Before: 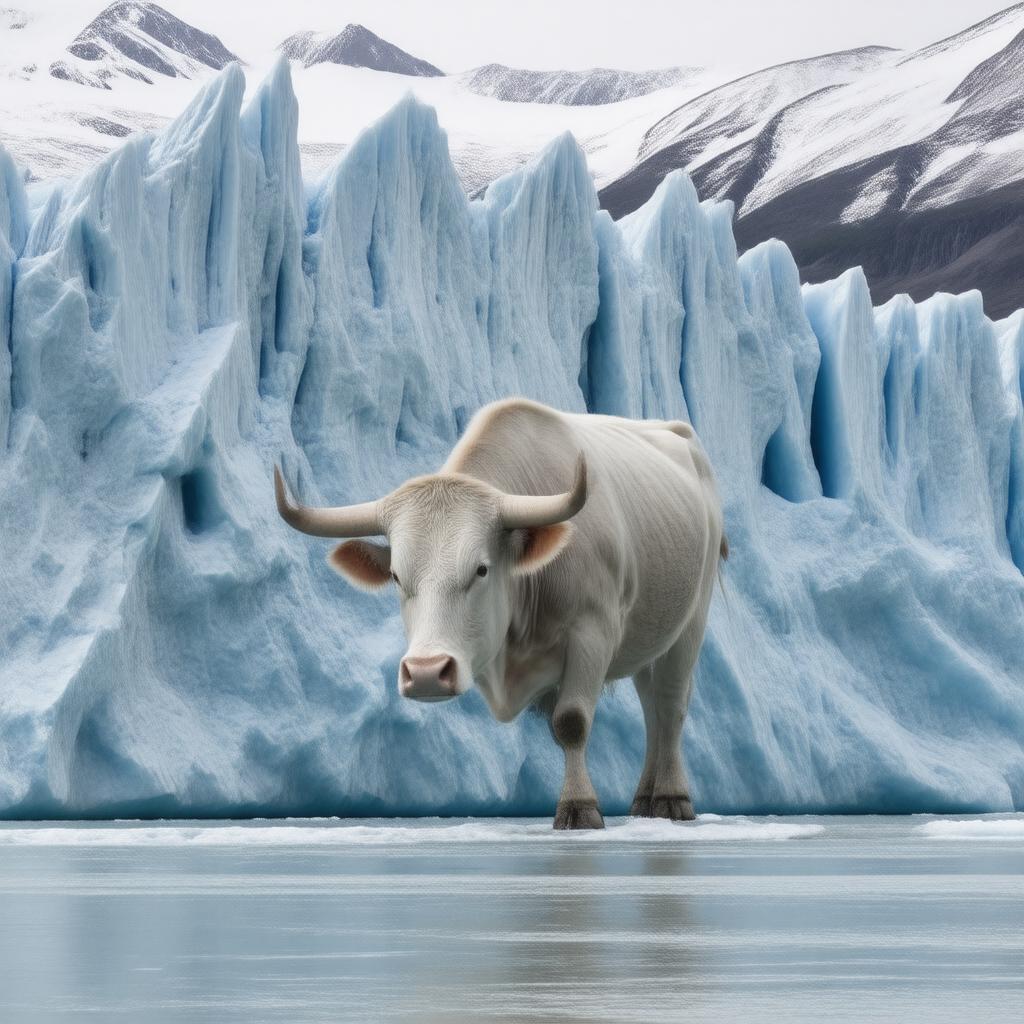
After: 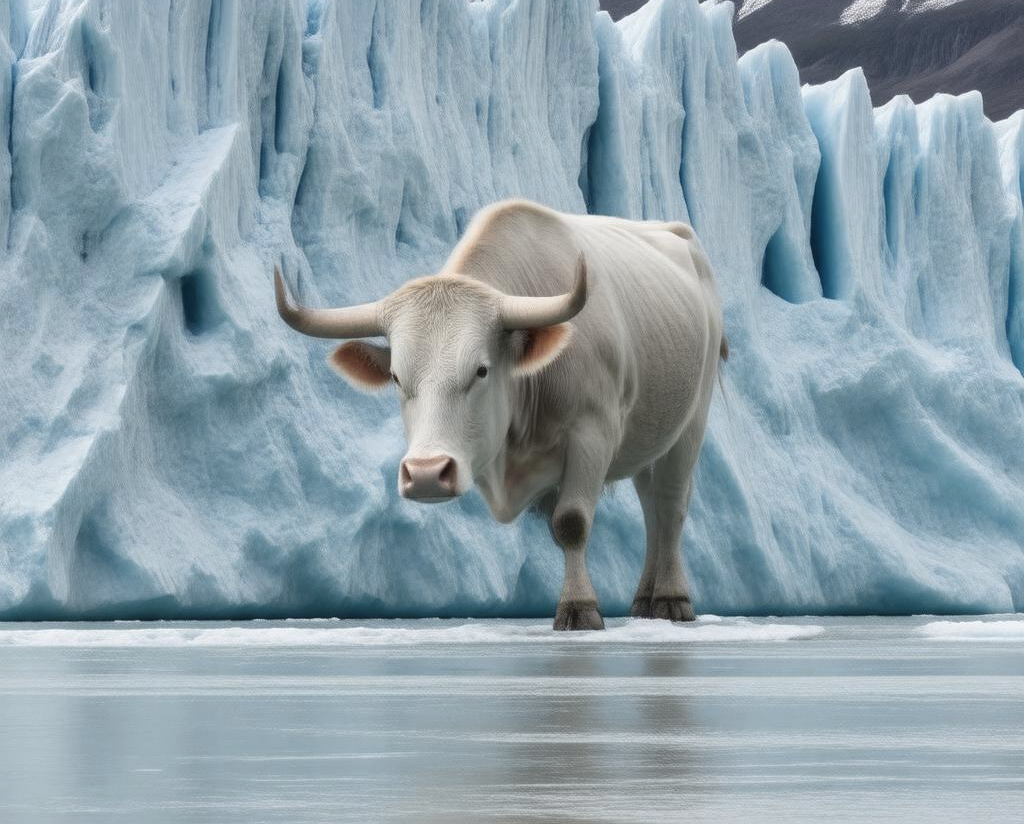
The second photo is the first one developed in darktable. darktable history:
color zones: curves: ch0 [(0.018, 0.548) (0.224, 0.64) (0.425, 0.447) (0.675, 0.575) (0.732, 0.579)]; ch1 [(0.066, 0.487) (0.25, 0.5) (0.404, 0.43) (0.75, 0.421) (0.956, 0.421)]; ch2 [(0.044, 0.561) (0.215, 0.465) (0.399, 0.544) (0.465, 0.548) (0.614, 0.447) (0.724, 0.43) (0.882, 0.623) (0.956, 0.632)]
crop and rotate: top 19.521%
